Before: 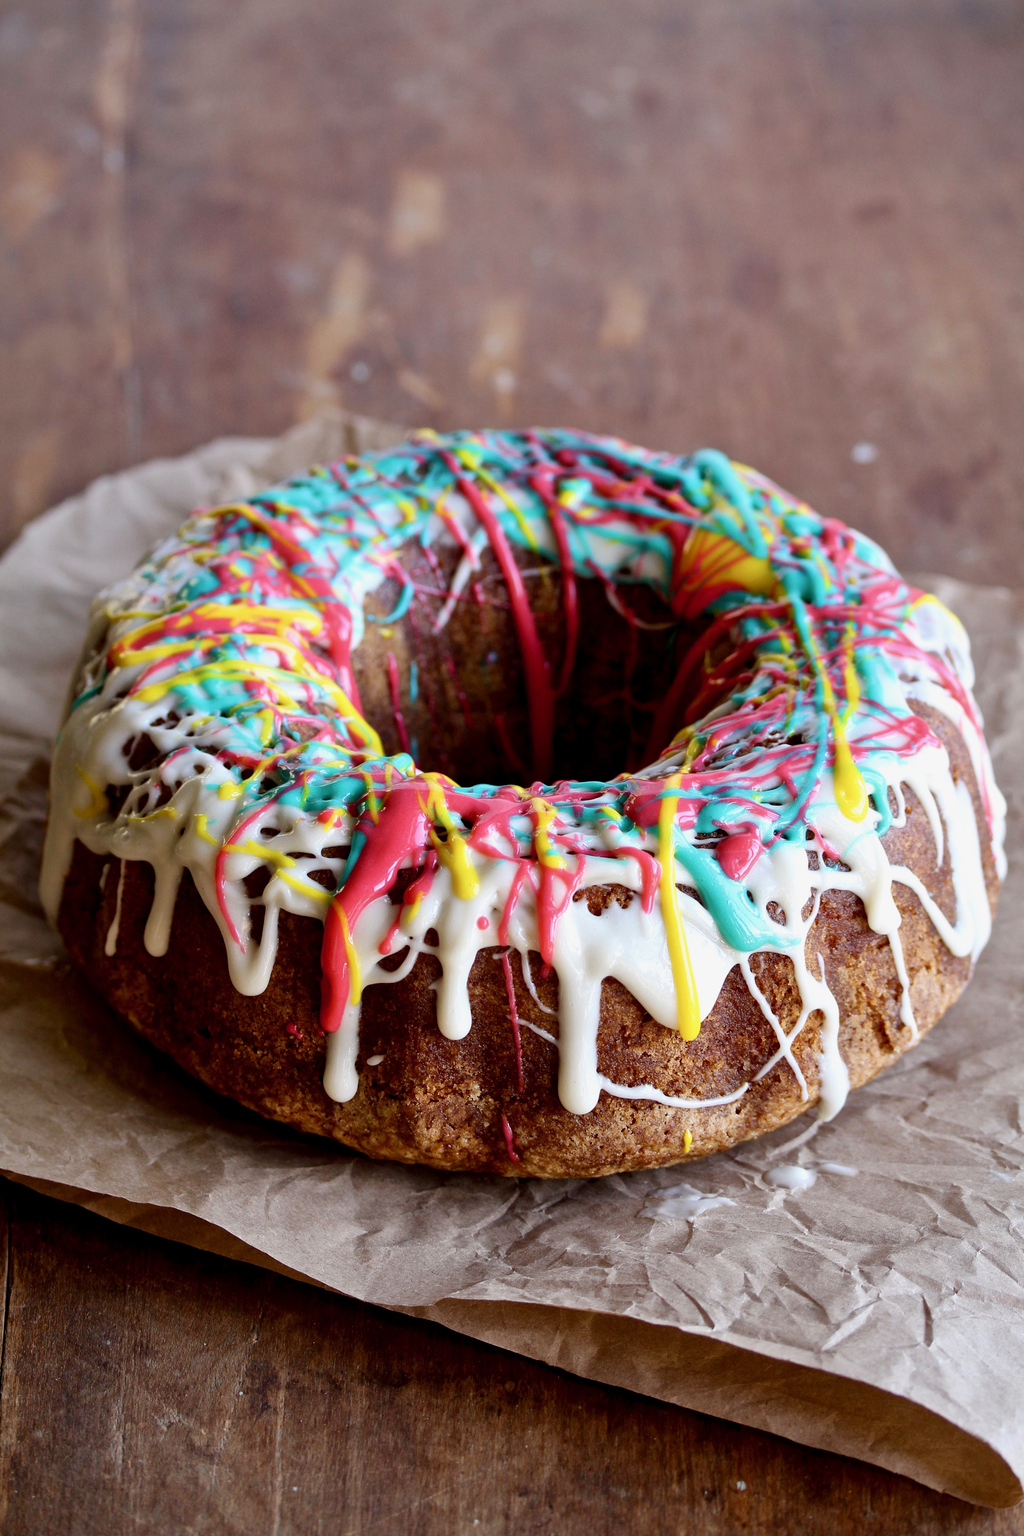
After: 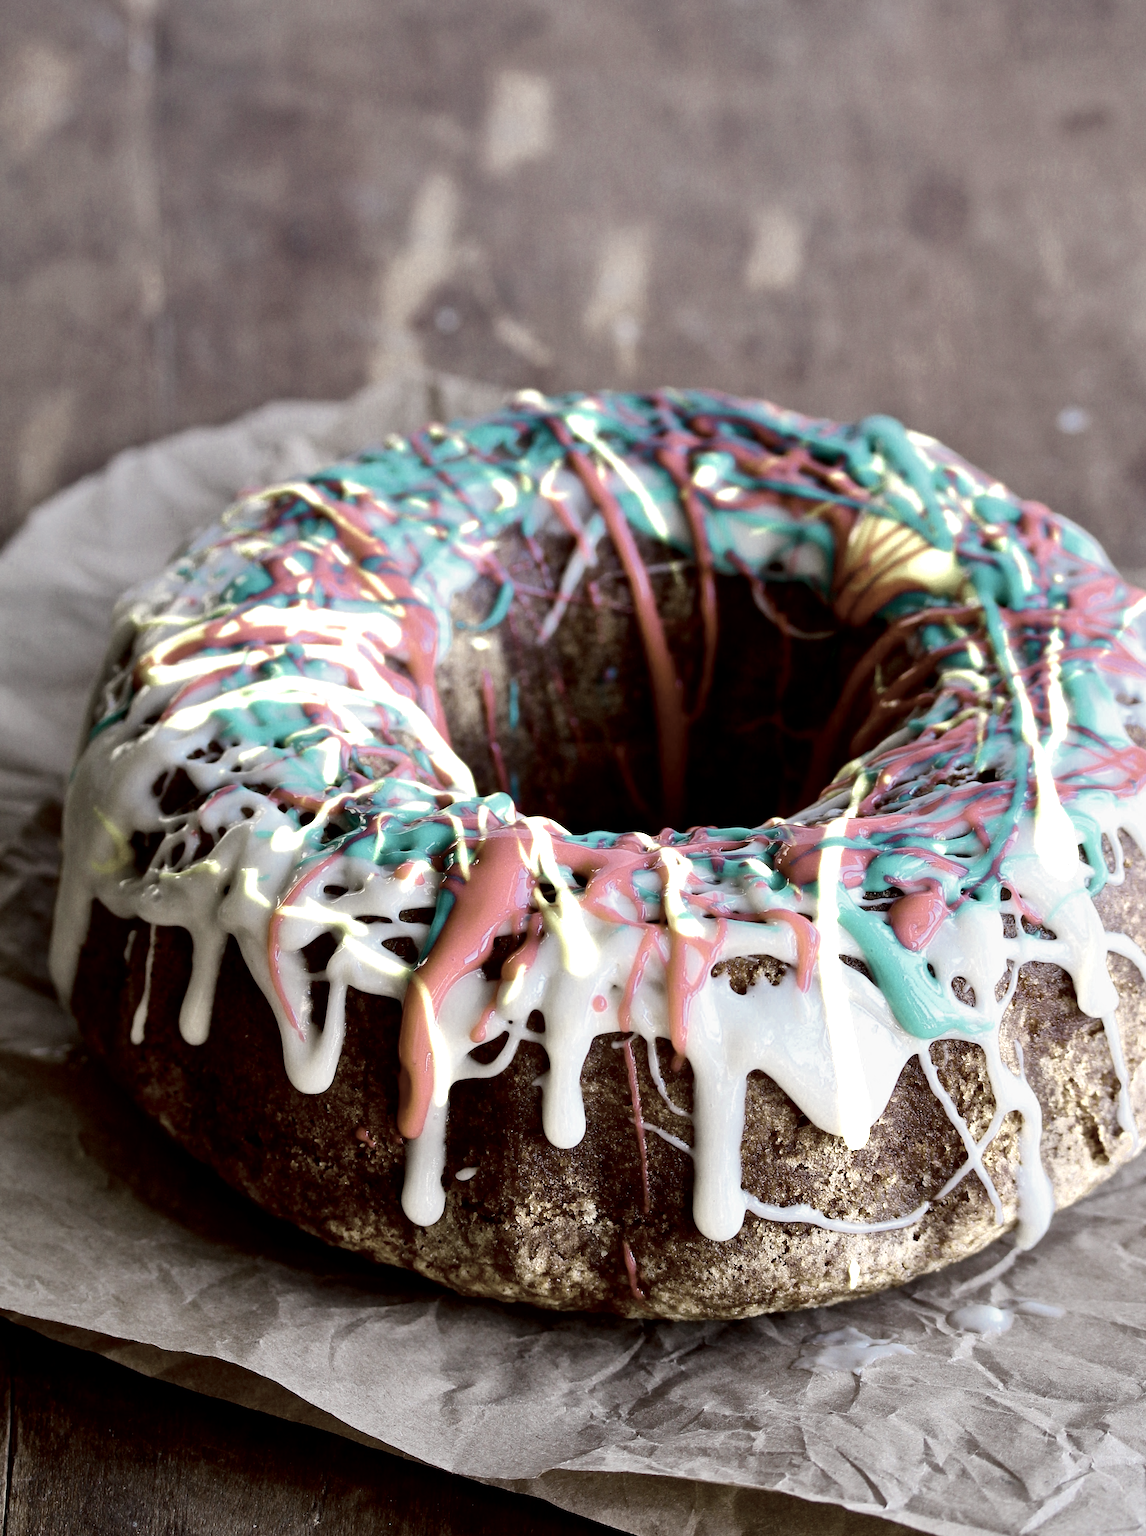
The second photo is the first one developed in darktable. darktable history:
contrast brightness saturation: contrast 0.155, brightness -0.007, saturation 0.098
crop: top 7.47%, right 9.787%, bottom 11.941%
color zones: curves: ch0 [(0.25, 0.667) (0.758, 0.368)]; ch1 [(0.215, 0.245) (0.761, 0.373)]; ch2 [(0.247, 0.554) (0.761, 0.436)], mix 27.46%
